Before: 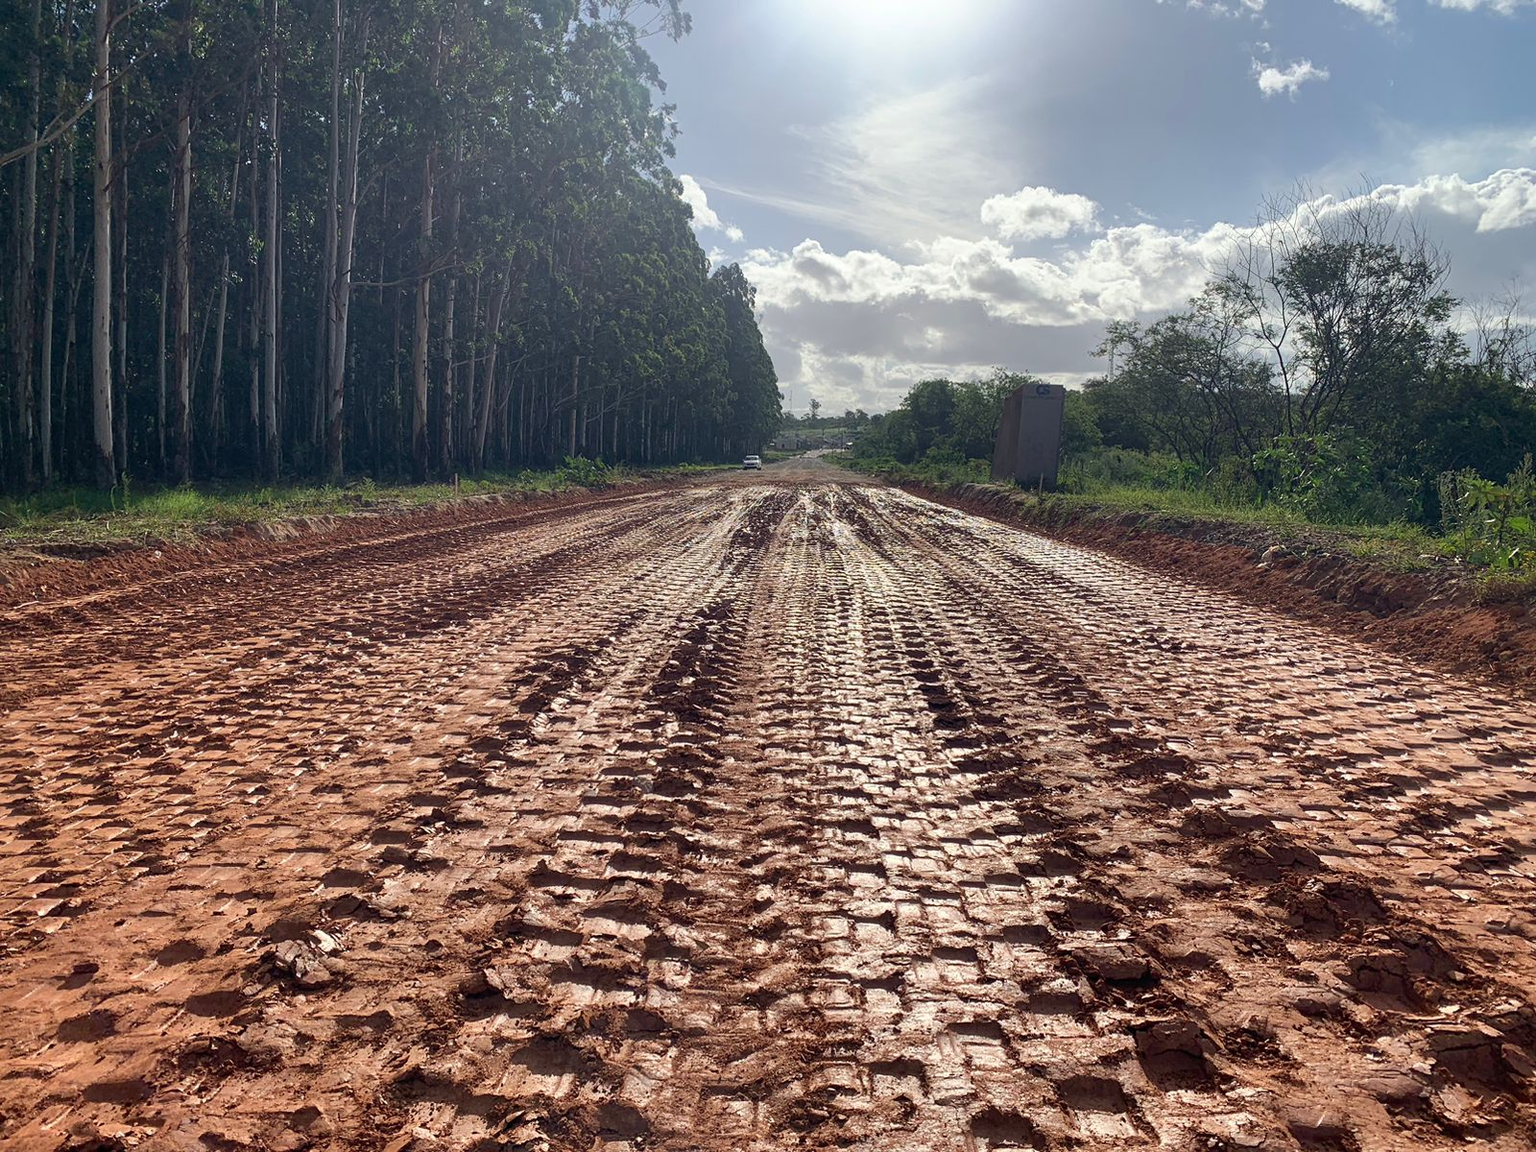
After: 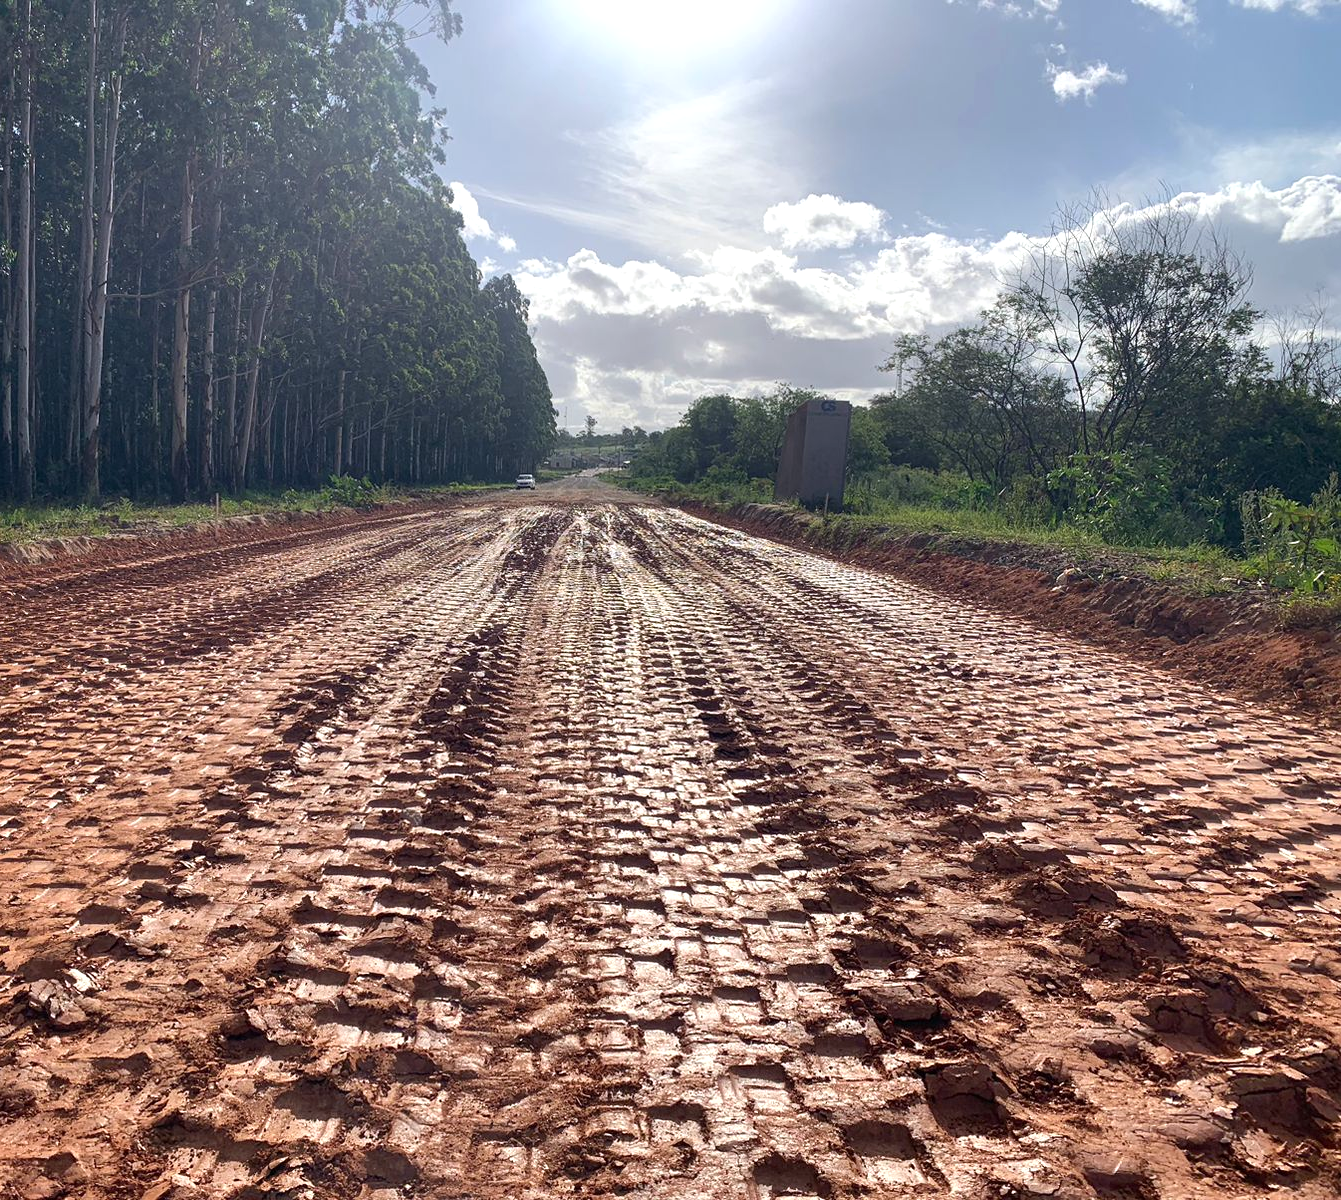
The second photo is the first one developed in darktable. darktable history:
crop: left 16.145%
white balance: red 1.004, blue 1.024
exposure: exposure 0.29 EV, compensate highlight preservation false
